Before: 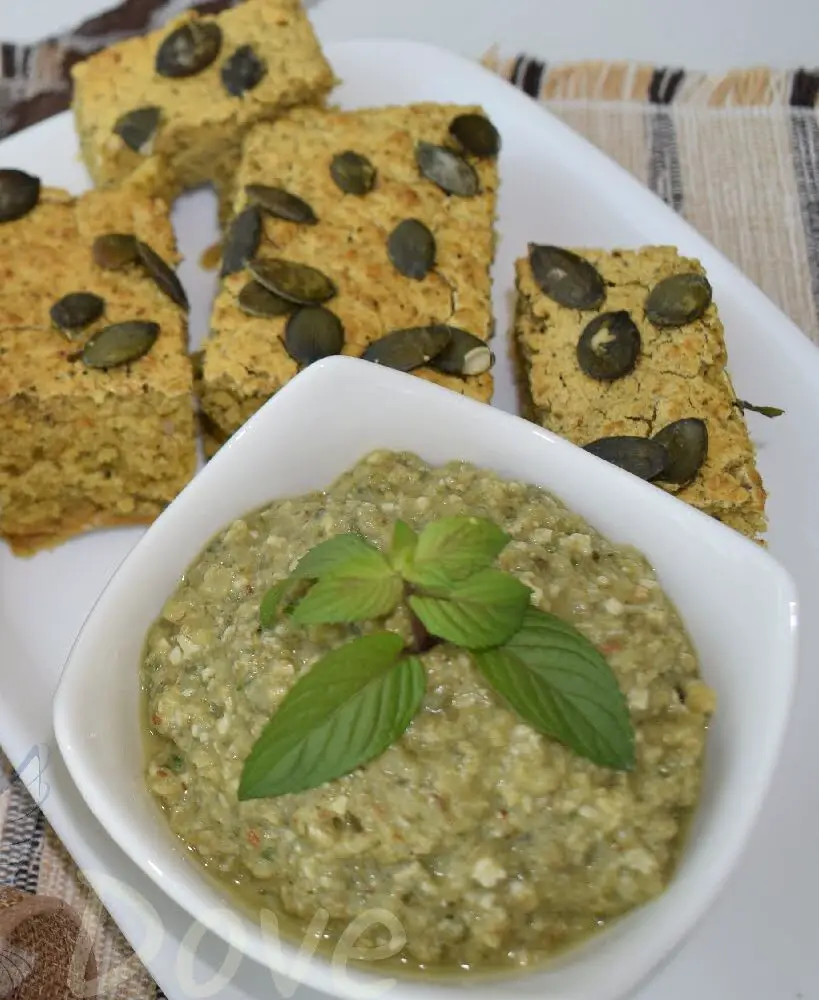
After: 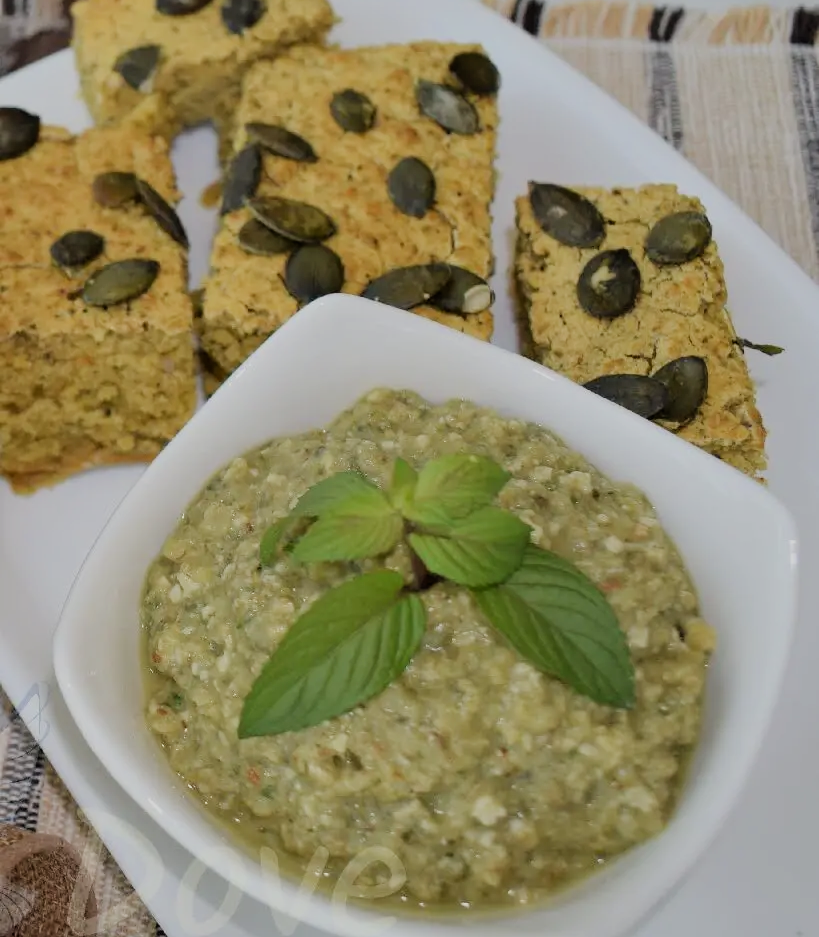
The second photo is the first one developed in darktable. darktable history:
tone equalizer: on, module defaults
crop and rotate: top 6.25%
filmic rgb: black relative exposure -7.65 EV, white relative exposure 4.56 EV, hardness 3.61
